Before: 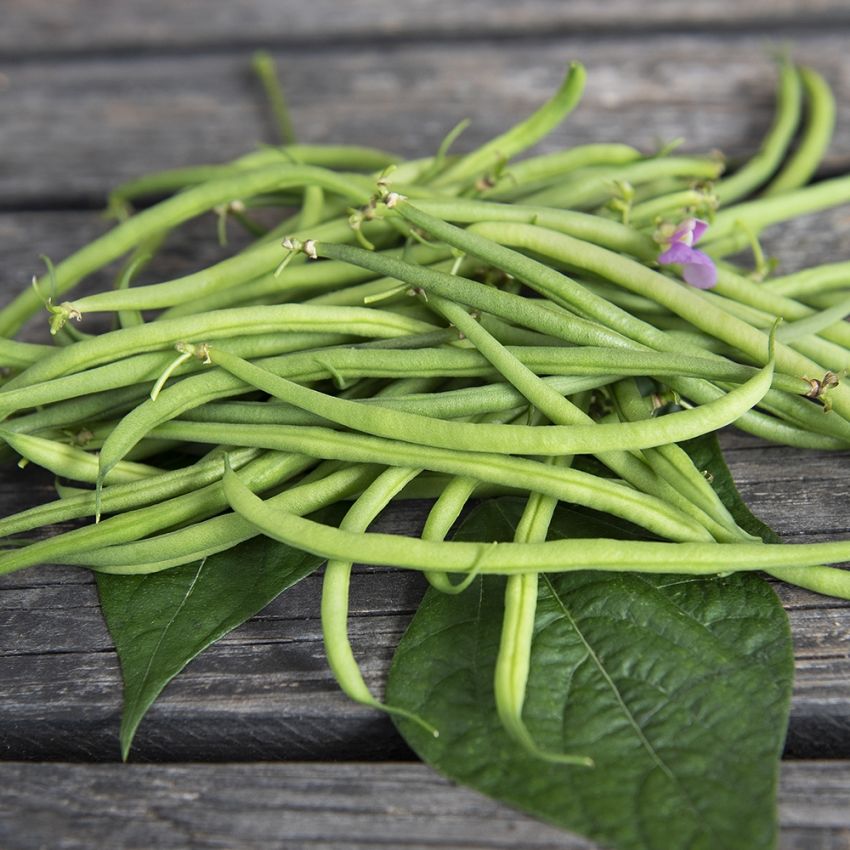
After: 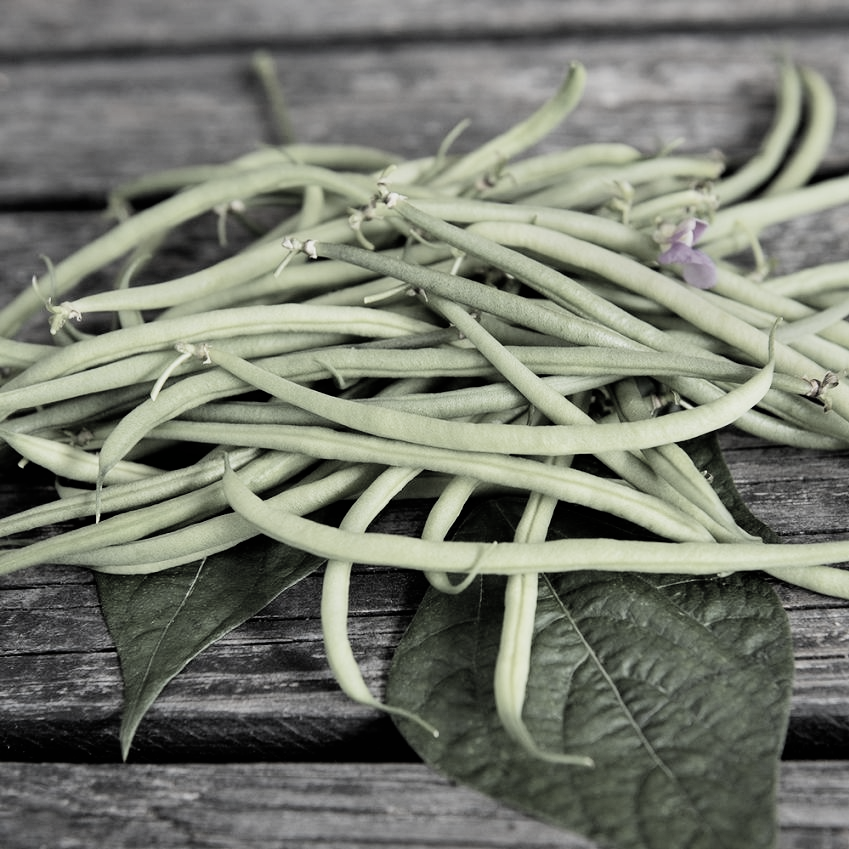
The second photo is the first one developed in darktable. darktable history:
exposure: exposure 0.16 EV, compensate exposure bias true, compensate highlight preservation false
filmic rgb: black relative exposure -5.04 EV, white relative exposure 3.52 EV, hardness 3.17, contrast 1.298, highlights saturation mix -49.09%, iterations of high-quality reconstruction 0
shadows and highlights: soften with gaussian
color correction: highlights b* 0.049, saturation 0.305
